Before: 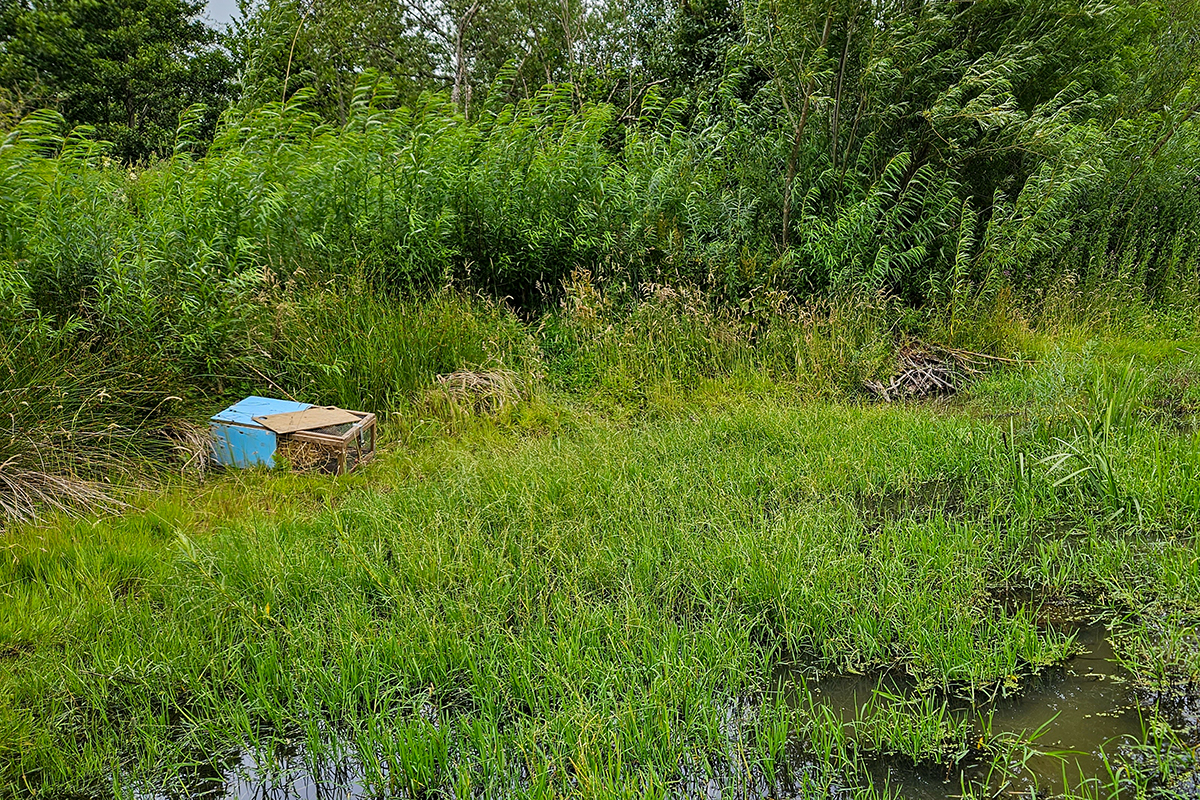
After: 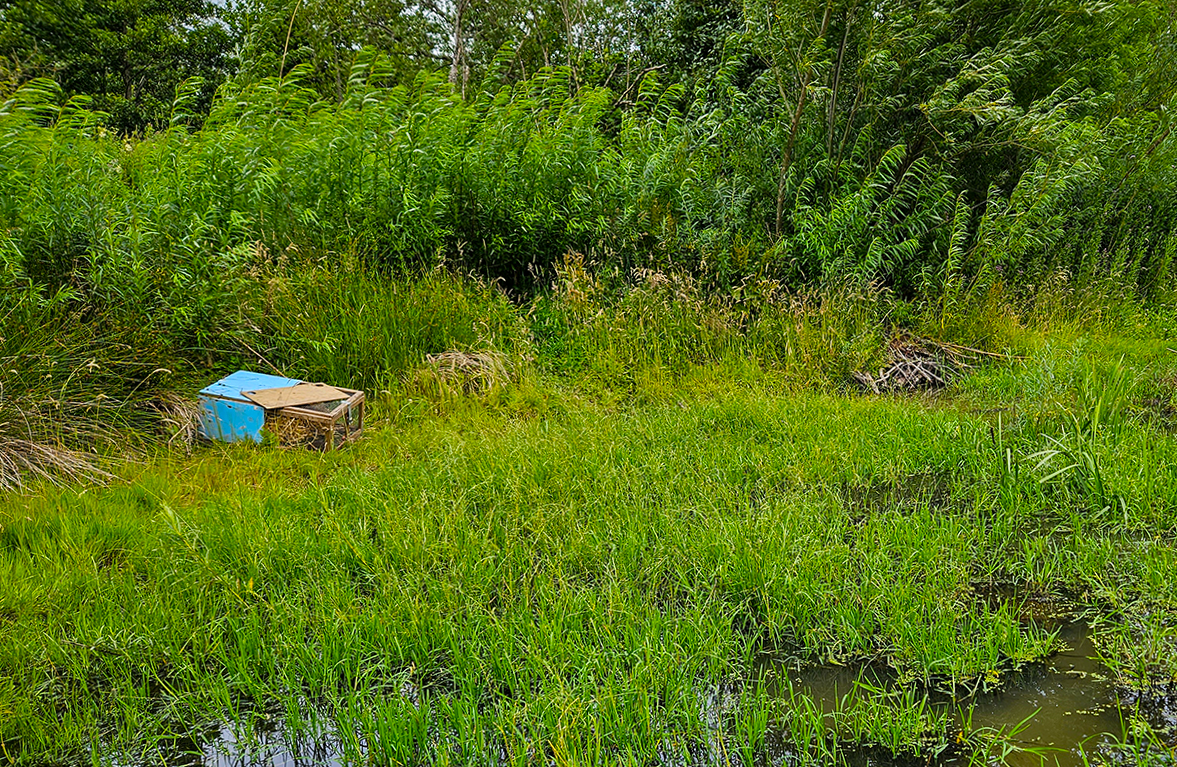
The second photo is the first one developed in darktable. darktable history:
color balance rgb: linear chroma grading › global chroma 6.48%, perceptual saturation grading › global saturation 12.96%, global vibrance 6.02%
rotate and perspective: rotation 1.57°, crop left 0.018, crop right 0.982, crop top 0.039, crop bottom 0.961
